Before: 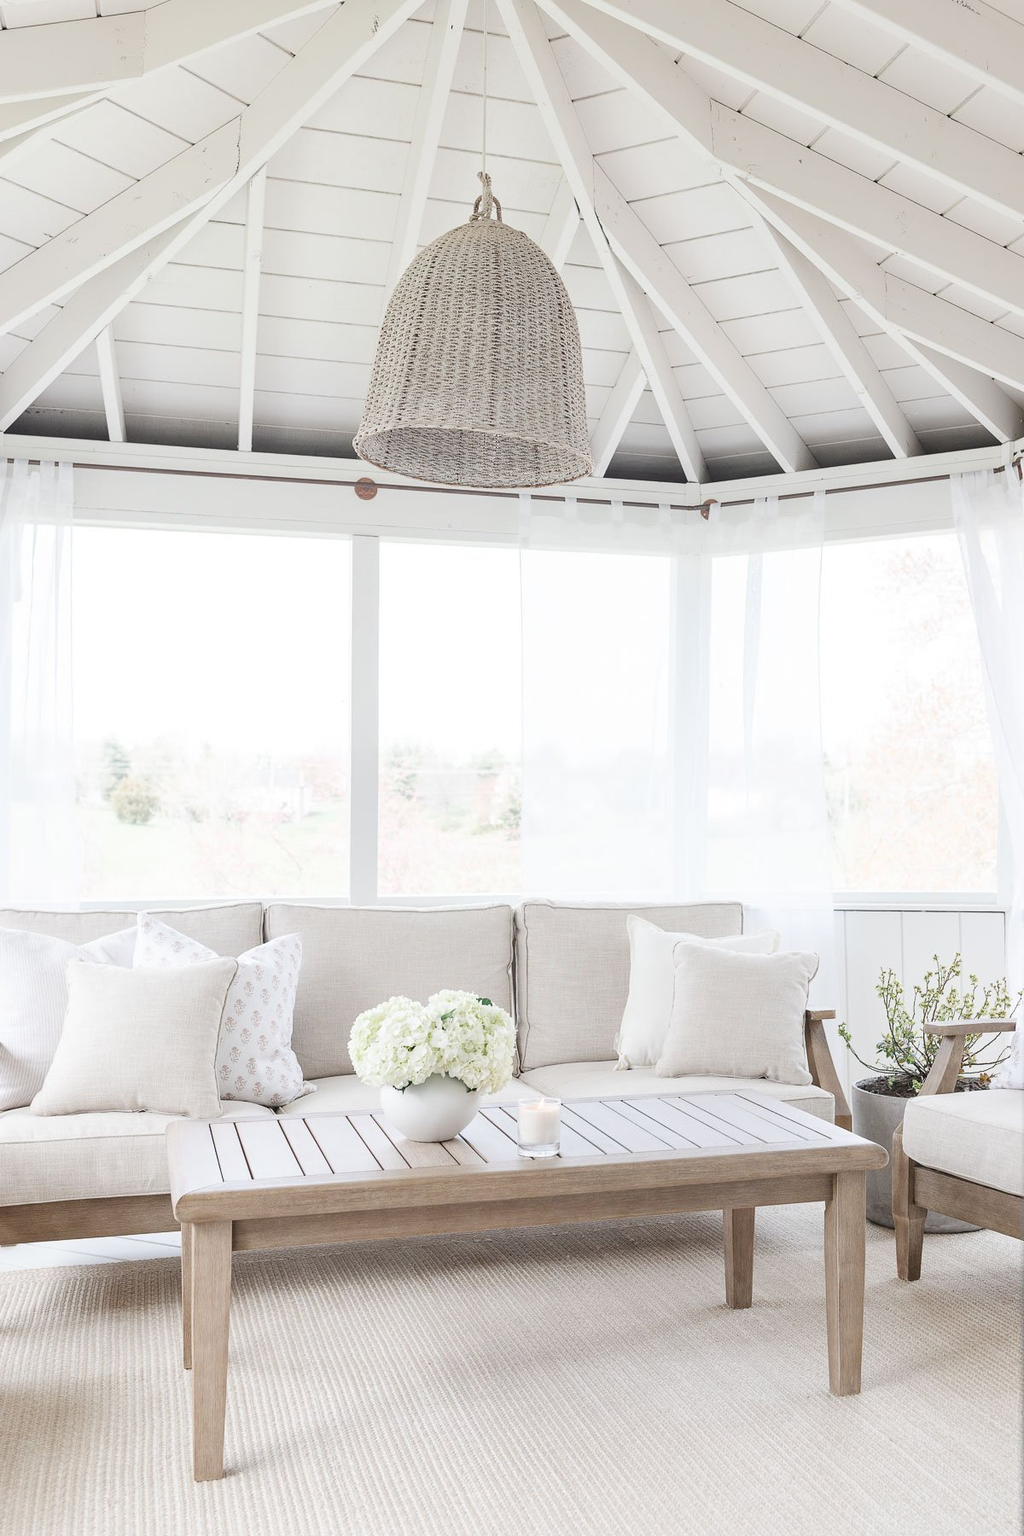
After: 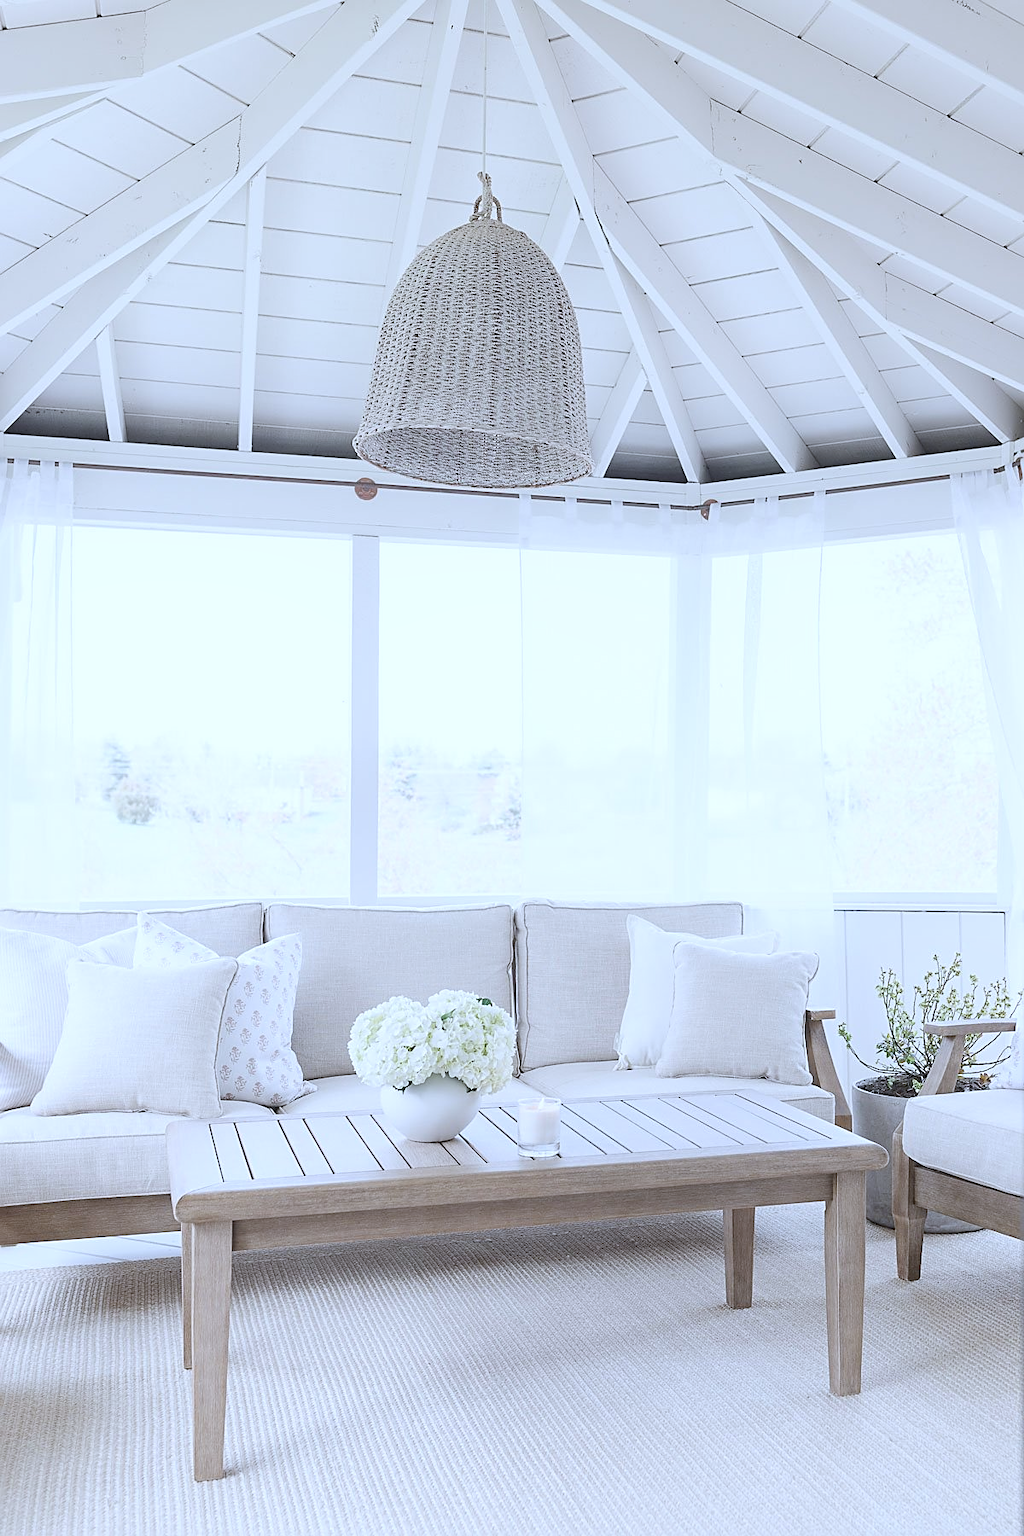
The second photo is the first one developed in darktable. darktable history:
contrast equalizer: octaves 7, y [[0.6 ×6], [0.55 ×6], [0 ×6], [0 ×6], [0 ×6]], mix -0.2
white balance: red 0.926, green 1.003, blue 1.133
sharpen: on, module defaults
